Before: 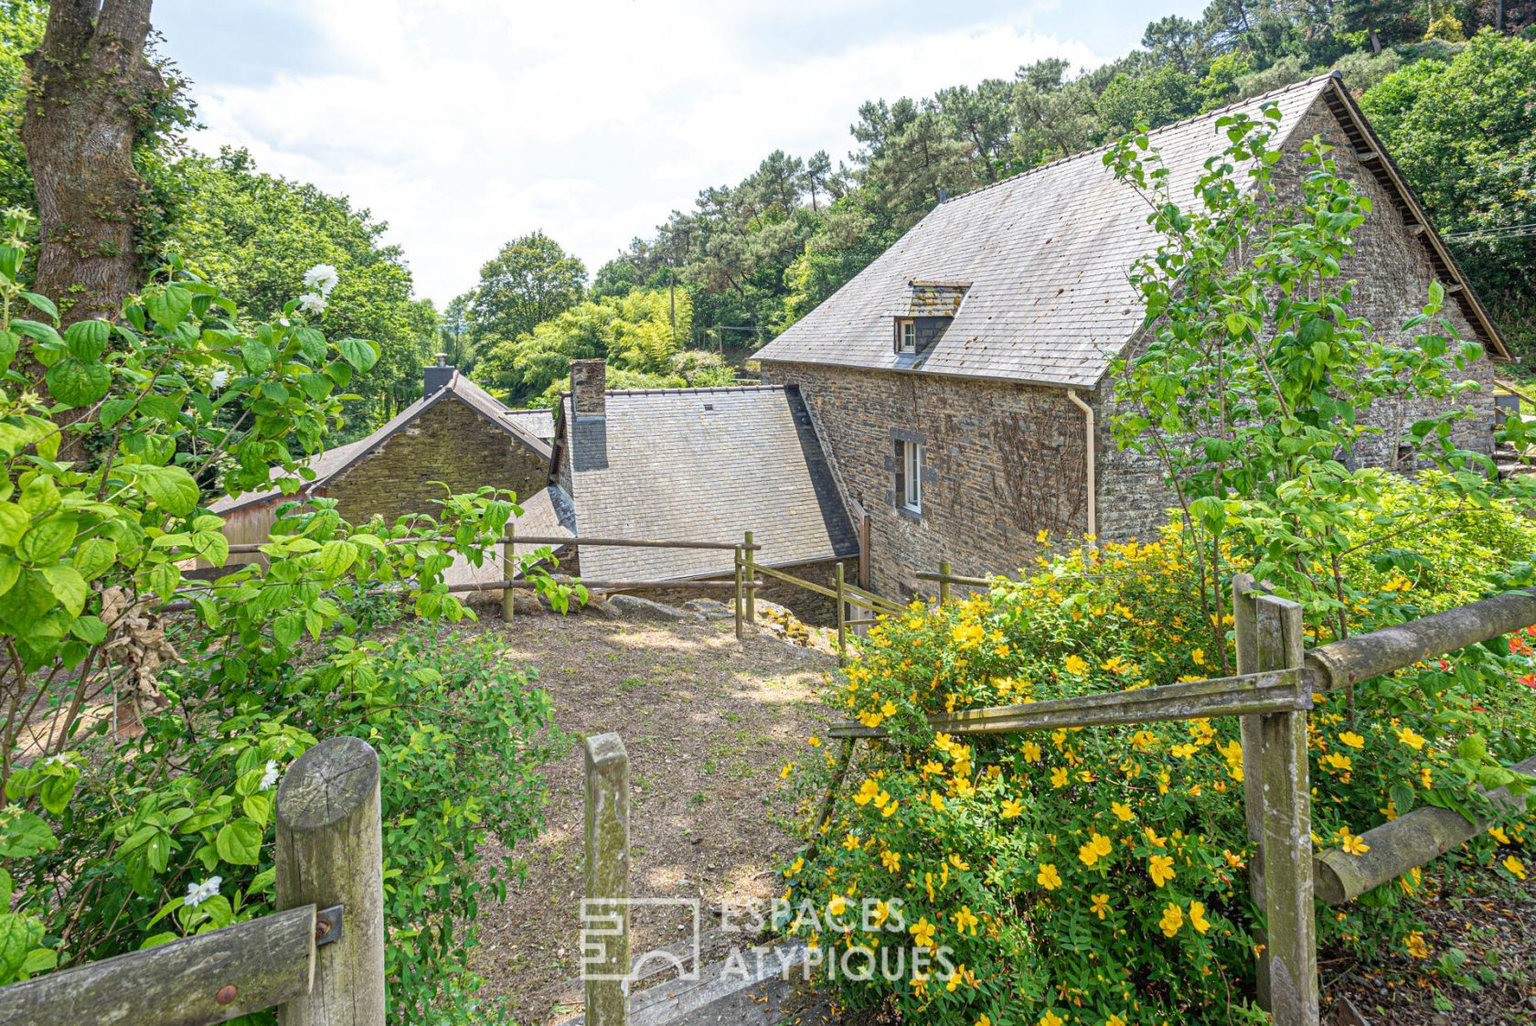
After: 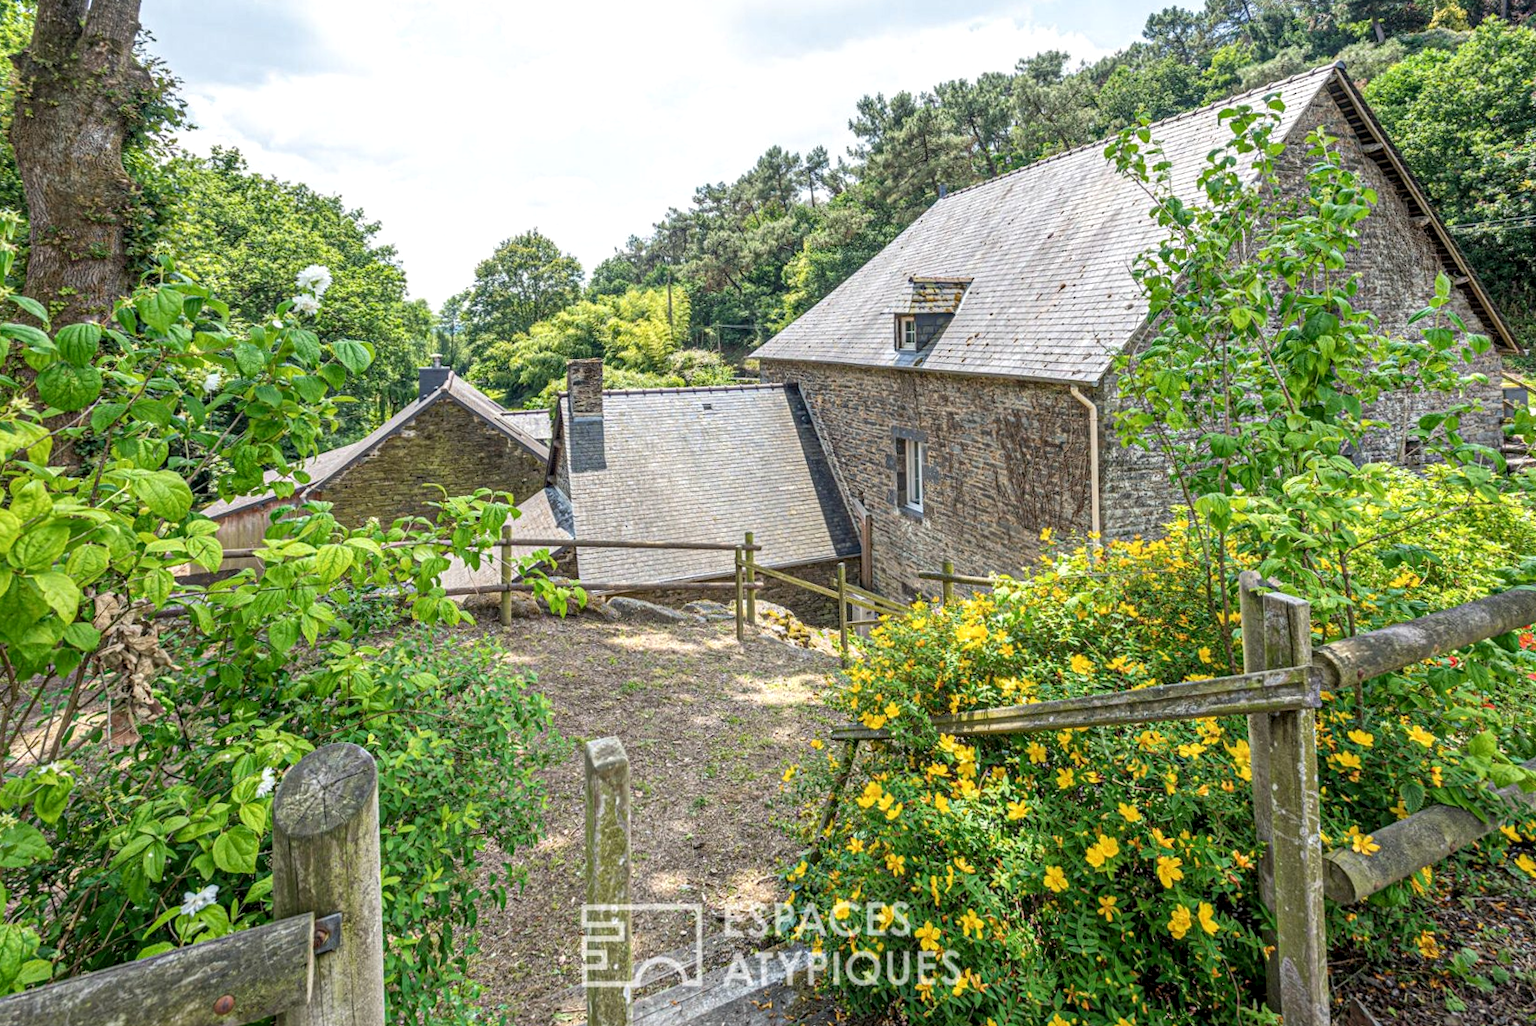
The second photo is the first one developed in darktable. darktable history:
local contrast: detail 130%
rotate and perspective: rotation -0.45°, automatic cropping original format, crop left 0.008, crop right 0.992, crop top 0.012, crop bottom 0.988
